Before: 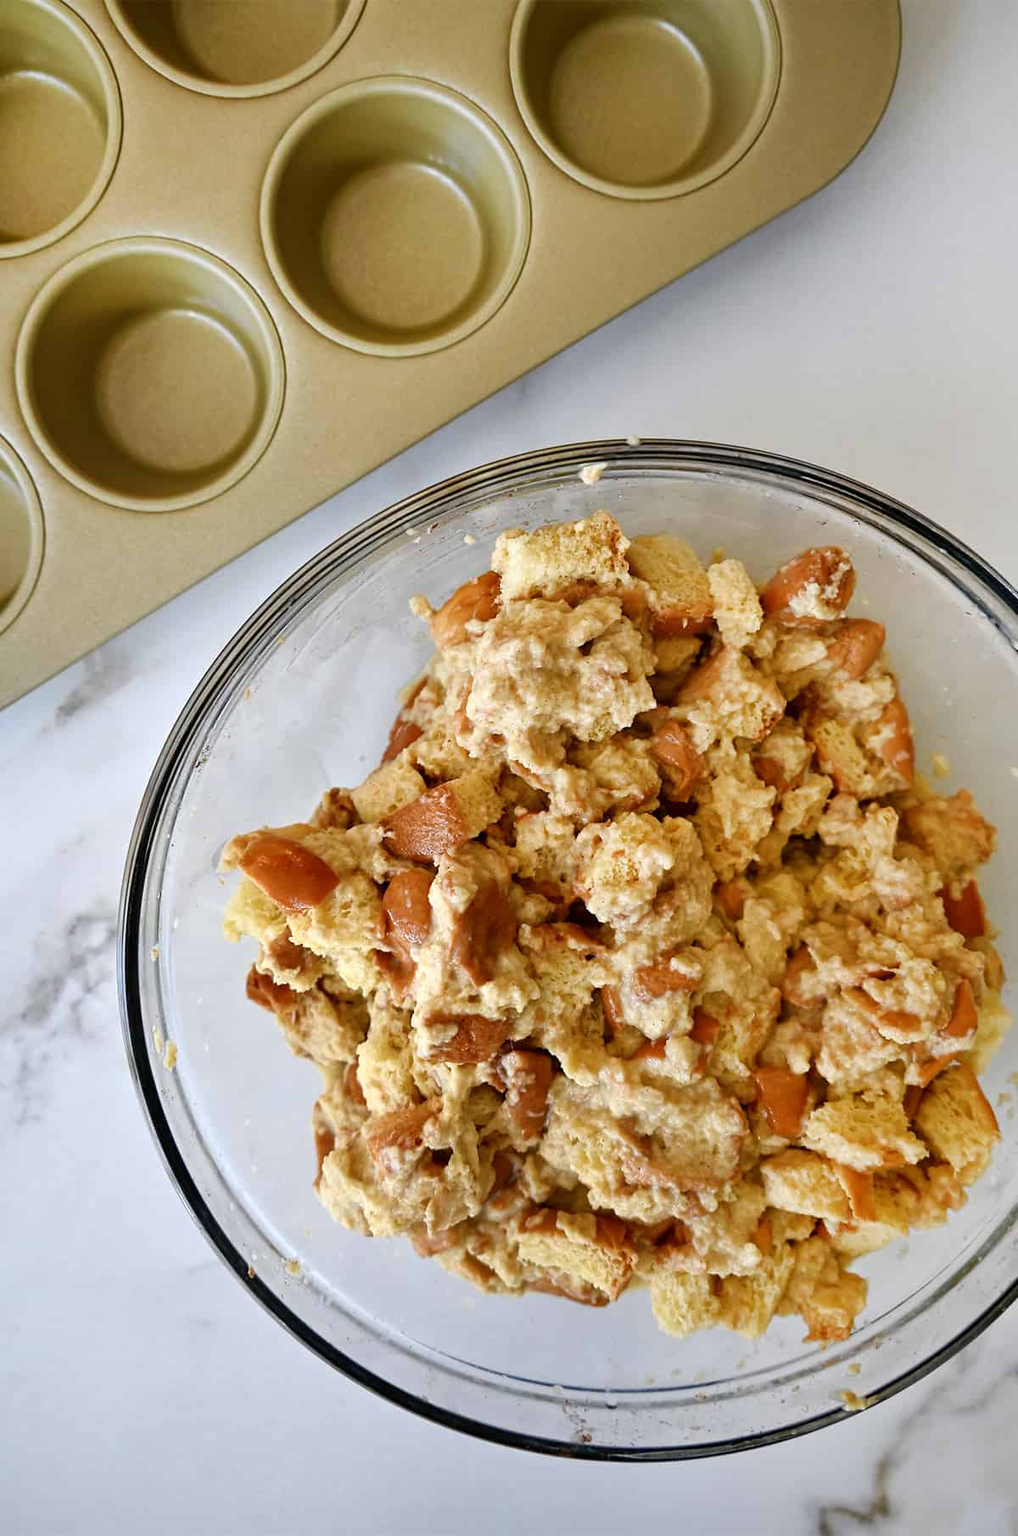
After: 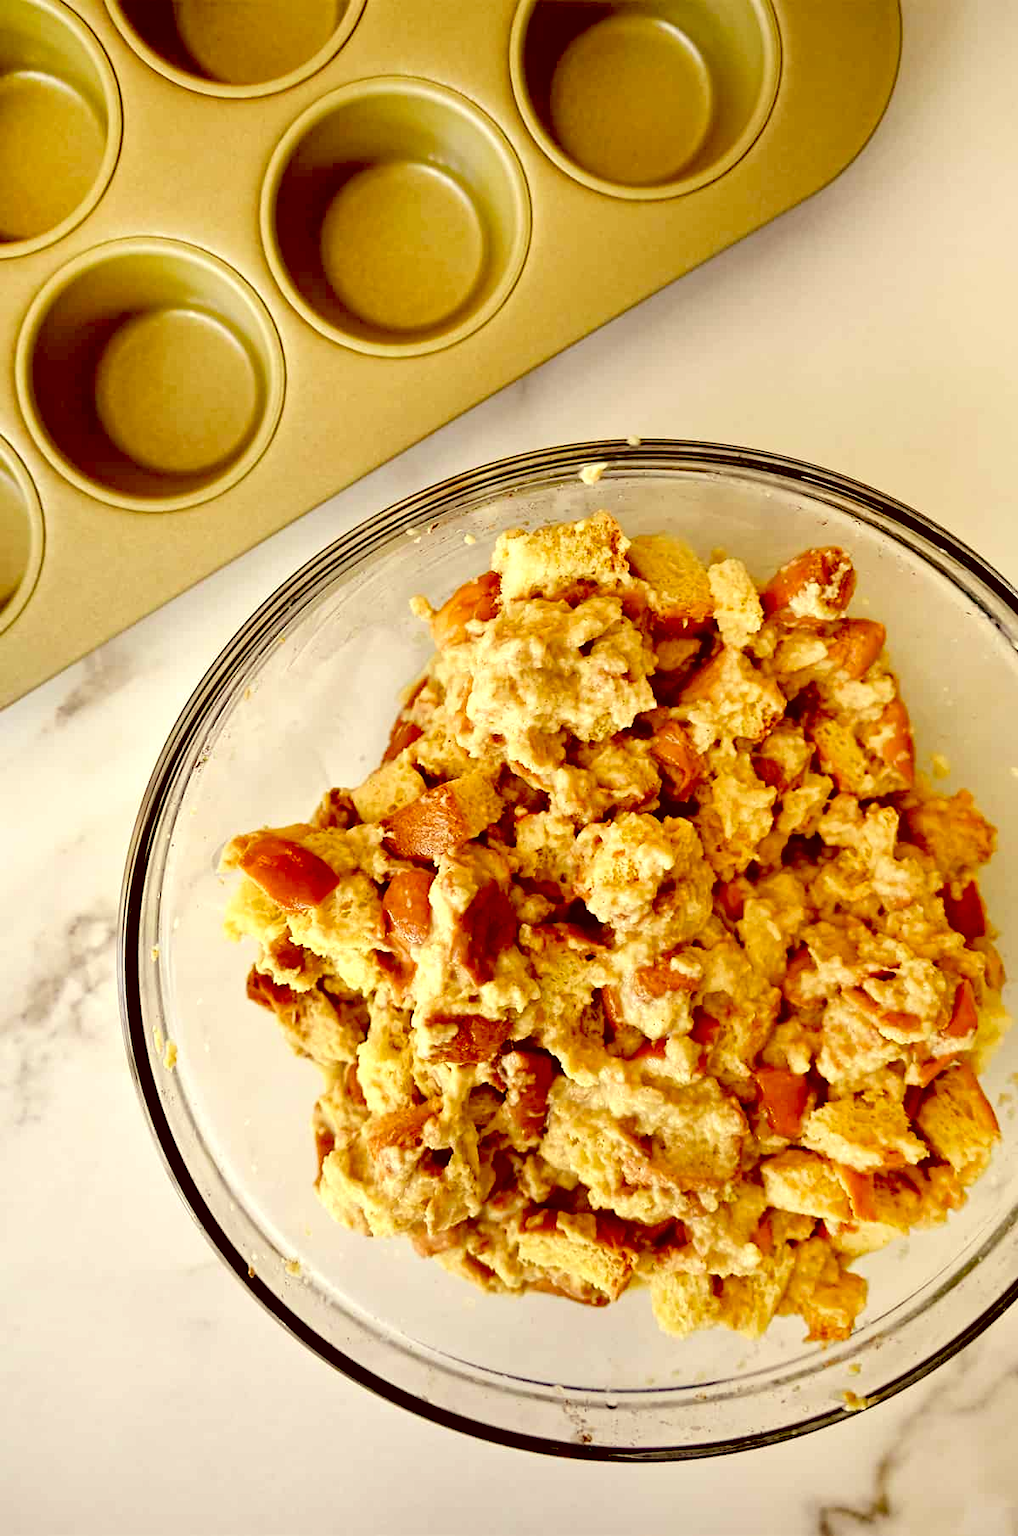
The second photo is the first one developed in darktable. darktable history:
contrast brightness saturation: contrast 0.051, brightness 0.059, saturation 0.006
exposure: black level correction 0.031, exposure 0.305 EV, compensate highlight preservation false
color correction: highlights a* 1.18, highlights b* 24.74, shadows a* 16.04, shadows b* 24.45
